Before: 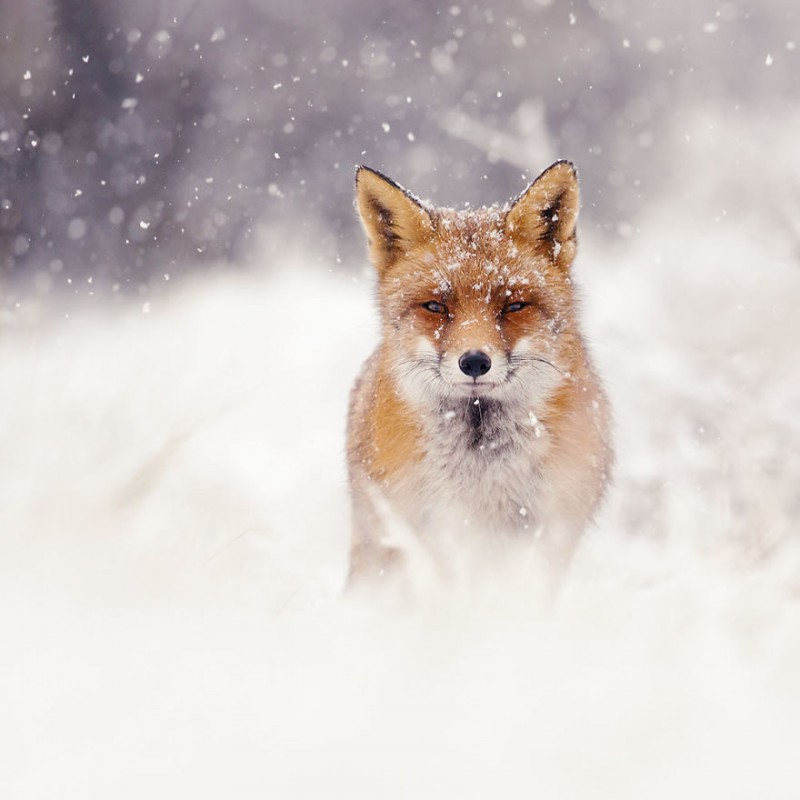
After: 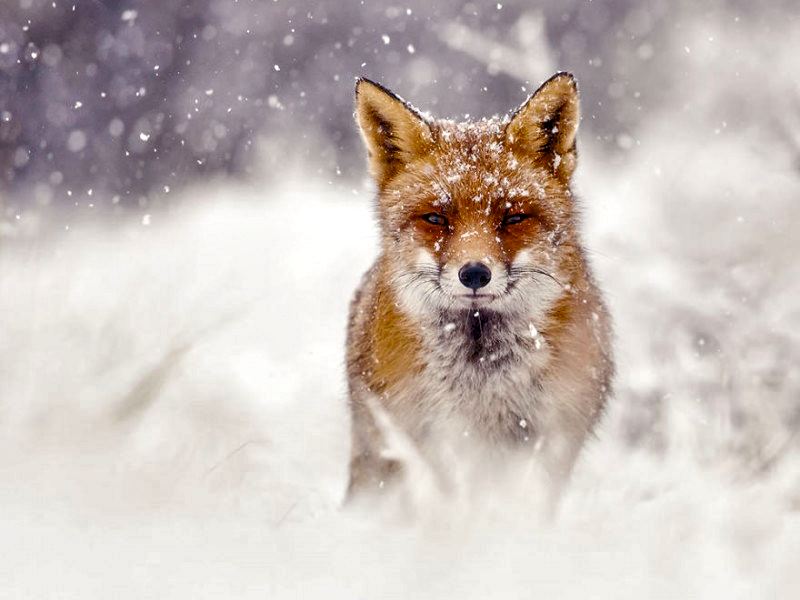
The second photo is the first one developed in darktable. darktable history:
color balance rgb: perceptual saturation grading › global saturation 35%, perceptual saturation grading › highlights -30%, perceptual saturation grading › shadows 35%, perceptual brilliance grading › global brilliance 3%, perceptual brilliance grading › highlights -3%, perceptual brilliance grading › shadows 3%
crop: top 11.038%, bottom 13.962%
contrast brightness saturation: contrast 0.01, saturation -0.05
shadows and highlights: soften with gaussian
local contrast: on, module defaults
contrast equalizer: y [[0.524, 0.538, 0.547, 0.548, 0.538, 0.524], [0.5 ×6], [0.5 ×6], [0 ×6], [0 ×6]]
